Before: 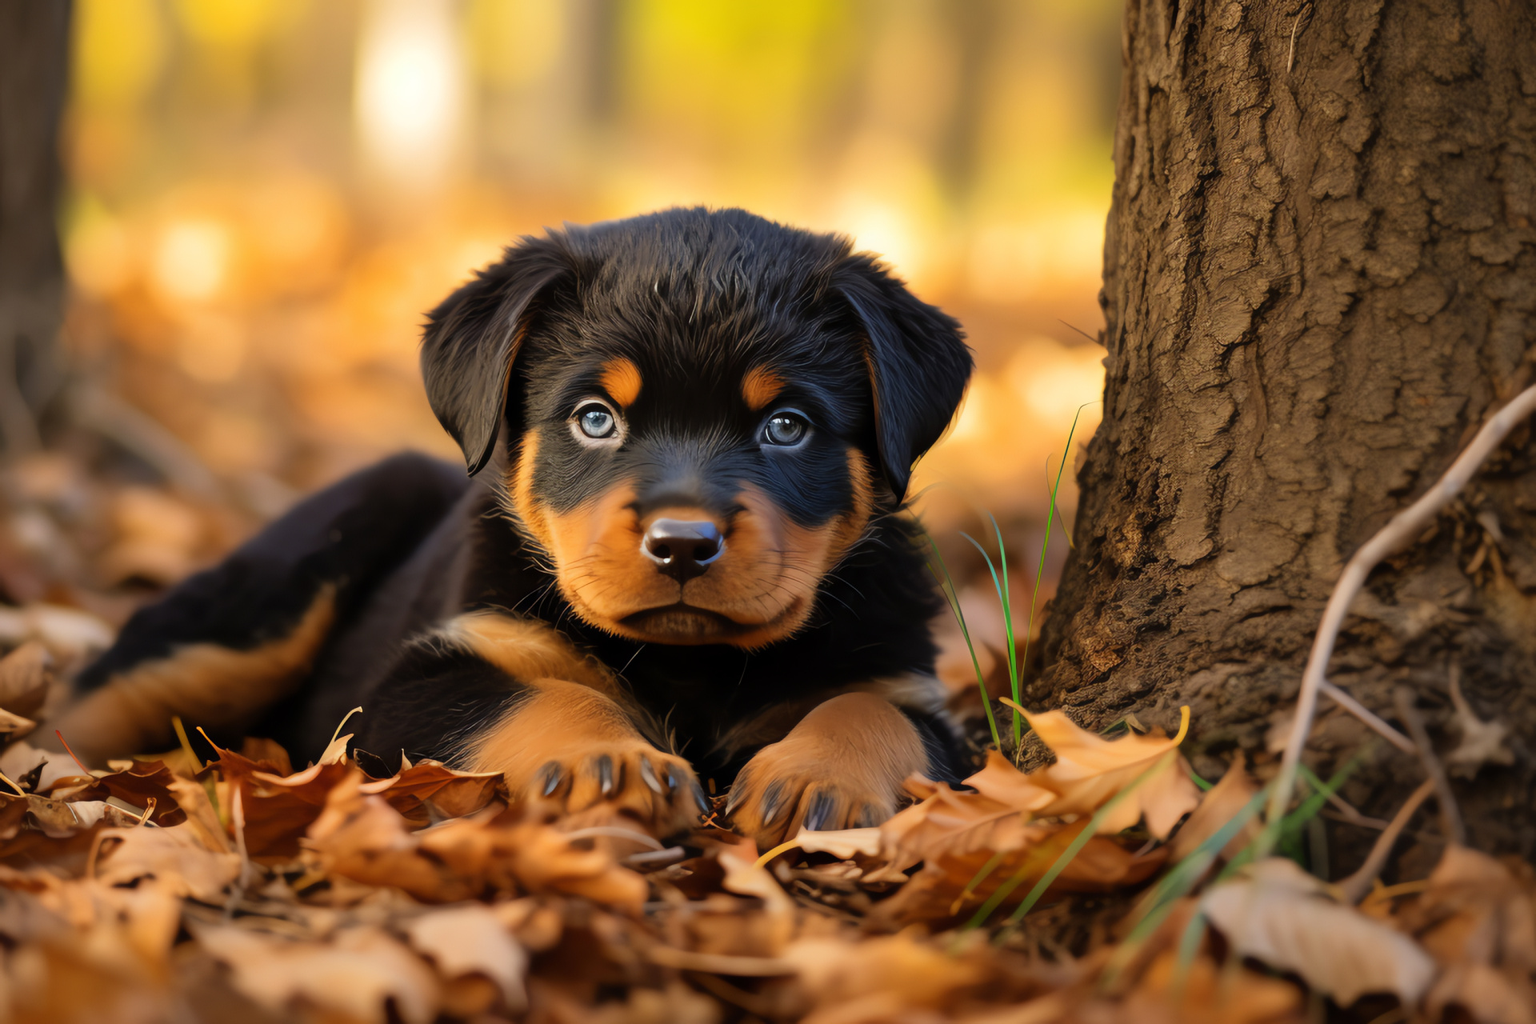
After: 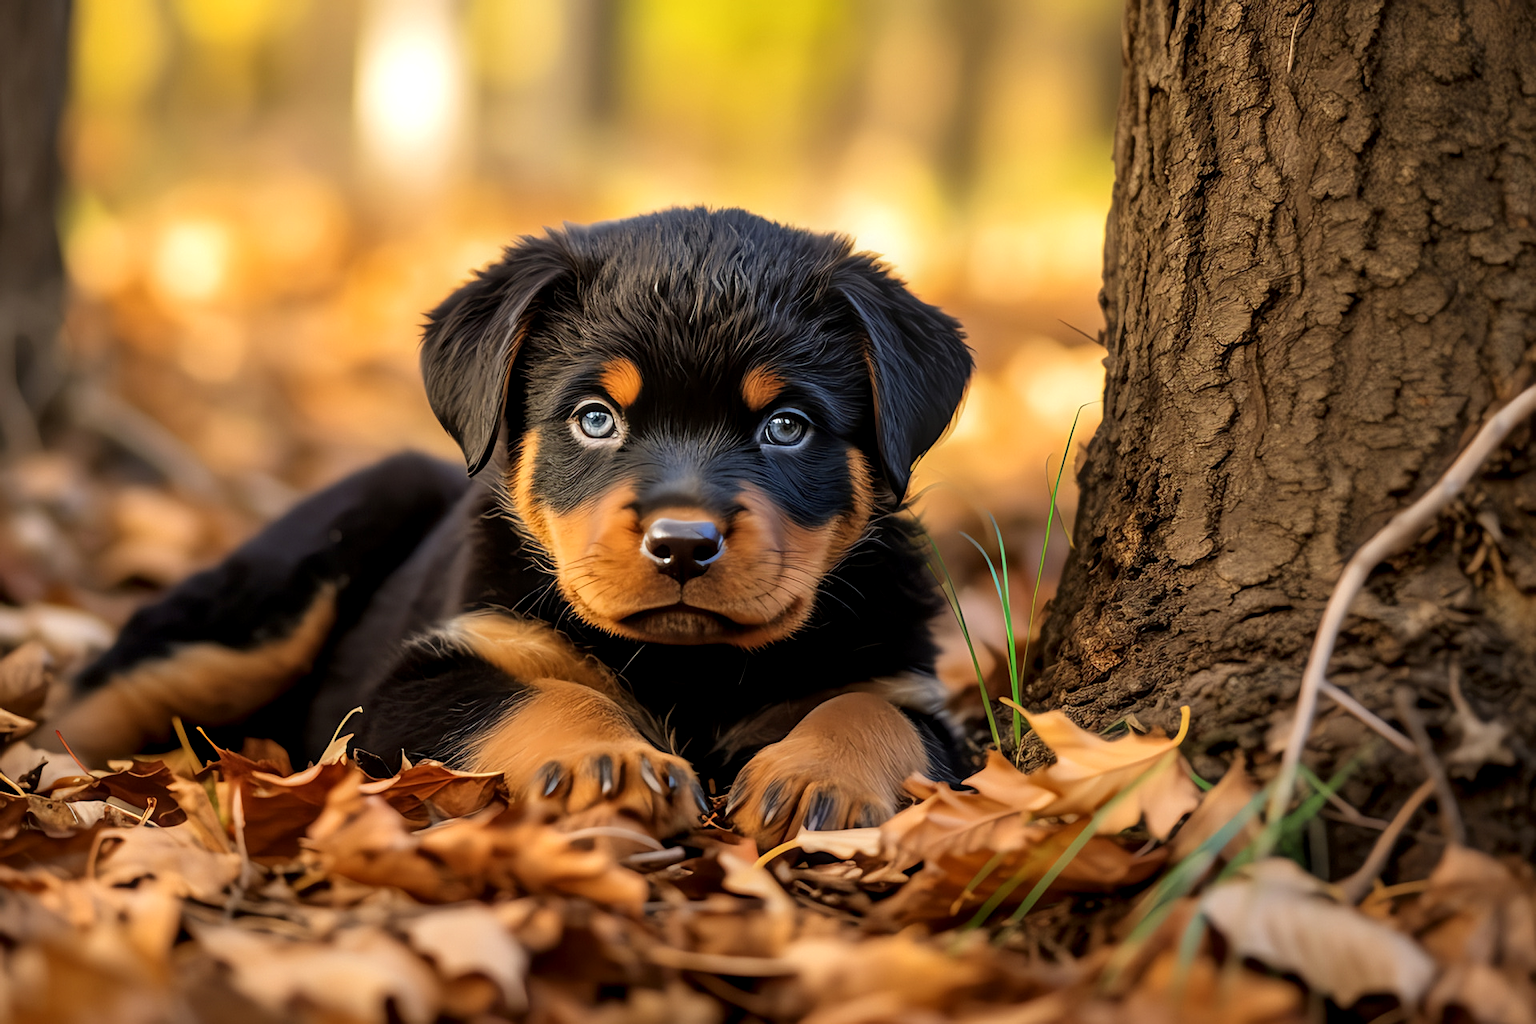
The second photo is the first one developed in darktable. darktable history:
local contrast: highlights 63%, detail 143%, midtone range 0.422
sharpen: radius 2.132, amount 0.386, threshold 0.18
